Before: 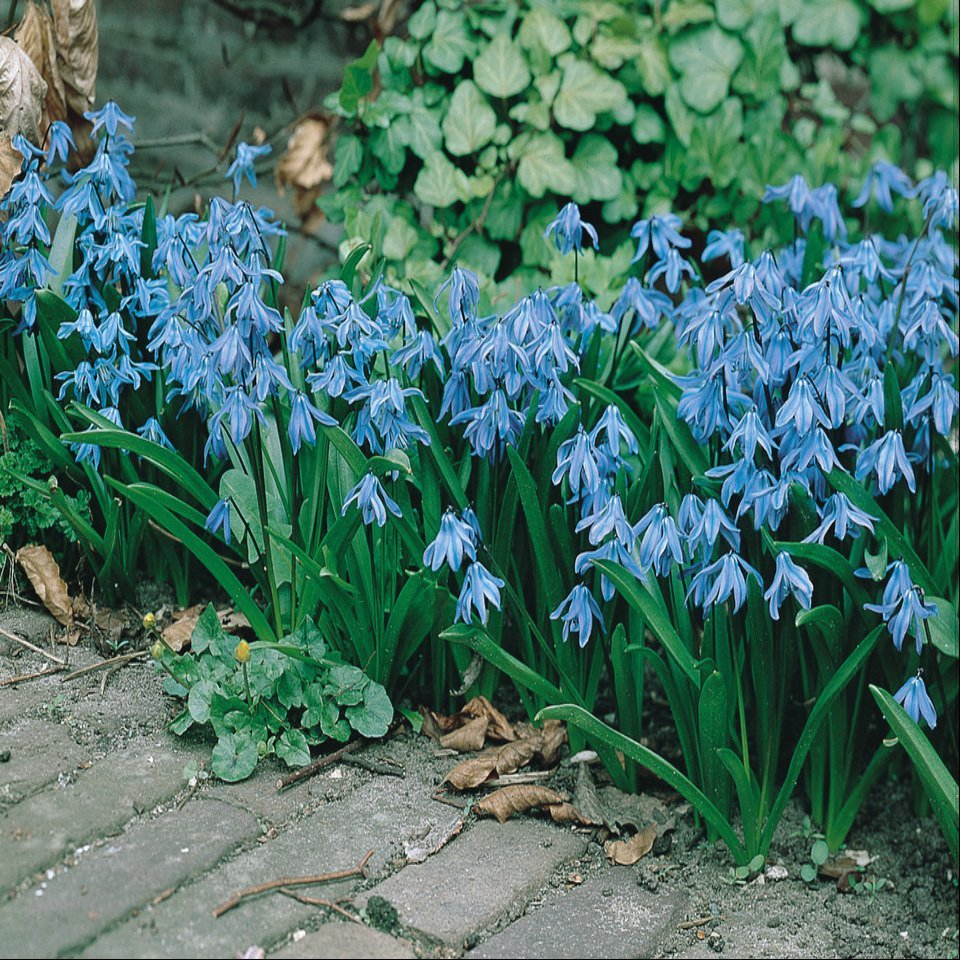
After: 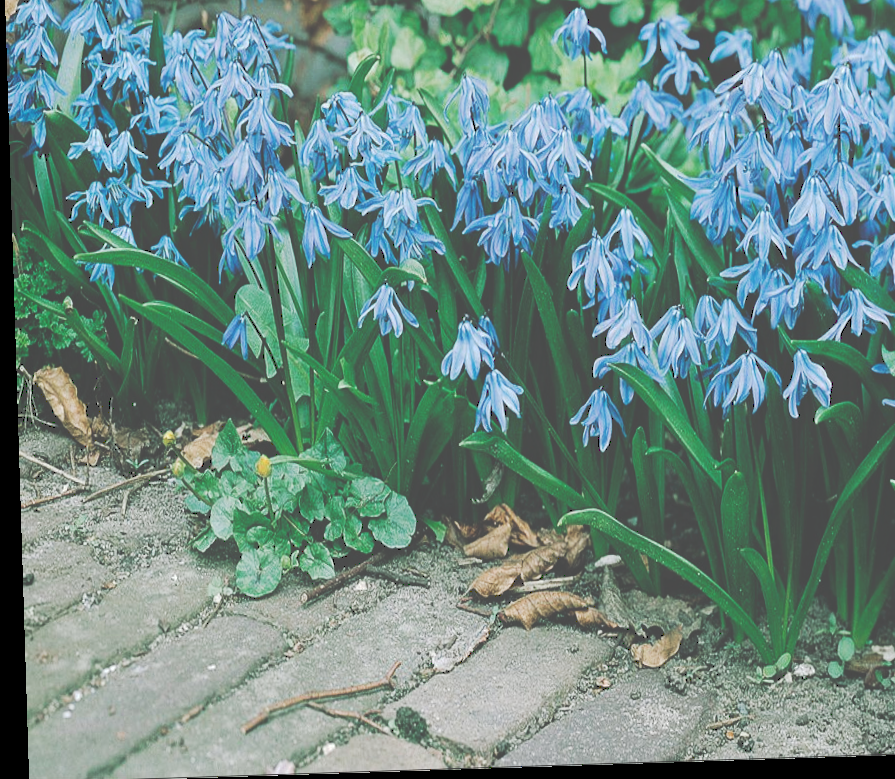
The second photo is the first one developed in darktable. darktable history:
rotate and perspective: rotation -1.77°, lens shift (horizontal) 0.004, automatic cropping off
tone curve: curves: ch0 [(0, 0) (0.003, 0.301) (0.011, 0.302) (0.025, 0.307) (0.044, 0.313) (0.069, 0.316) (0.1, 0.322) (0.136, 0.325) (0.177, 0.341) (0.224, 0.358) (0.277, 0.386) (0.335, 0.429) (0.399, 0.486) (0.468, 0.556) (0.543, 0.644) (0.623, 0.728) (0.709, 0.796) (0.801, 0.854) (0.898, 0.908) (1, 1)], preserve colors none
crop: top 20.916%, right 9.437%, bottom 0.316%
shadows and highlights: shadows -24.28, highlights 49.77, soften with gaussian
